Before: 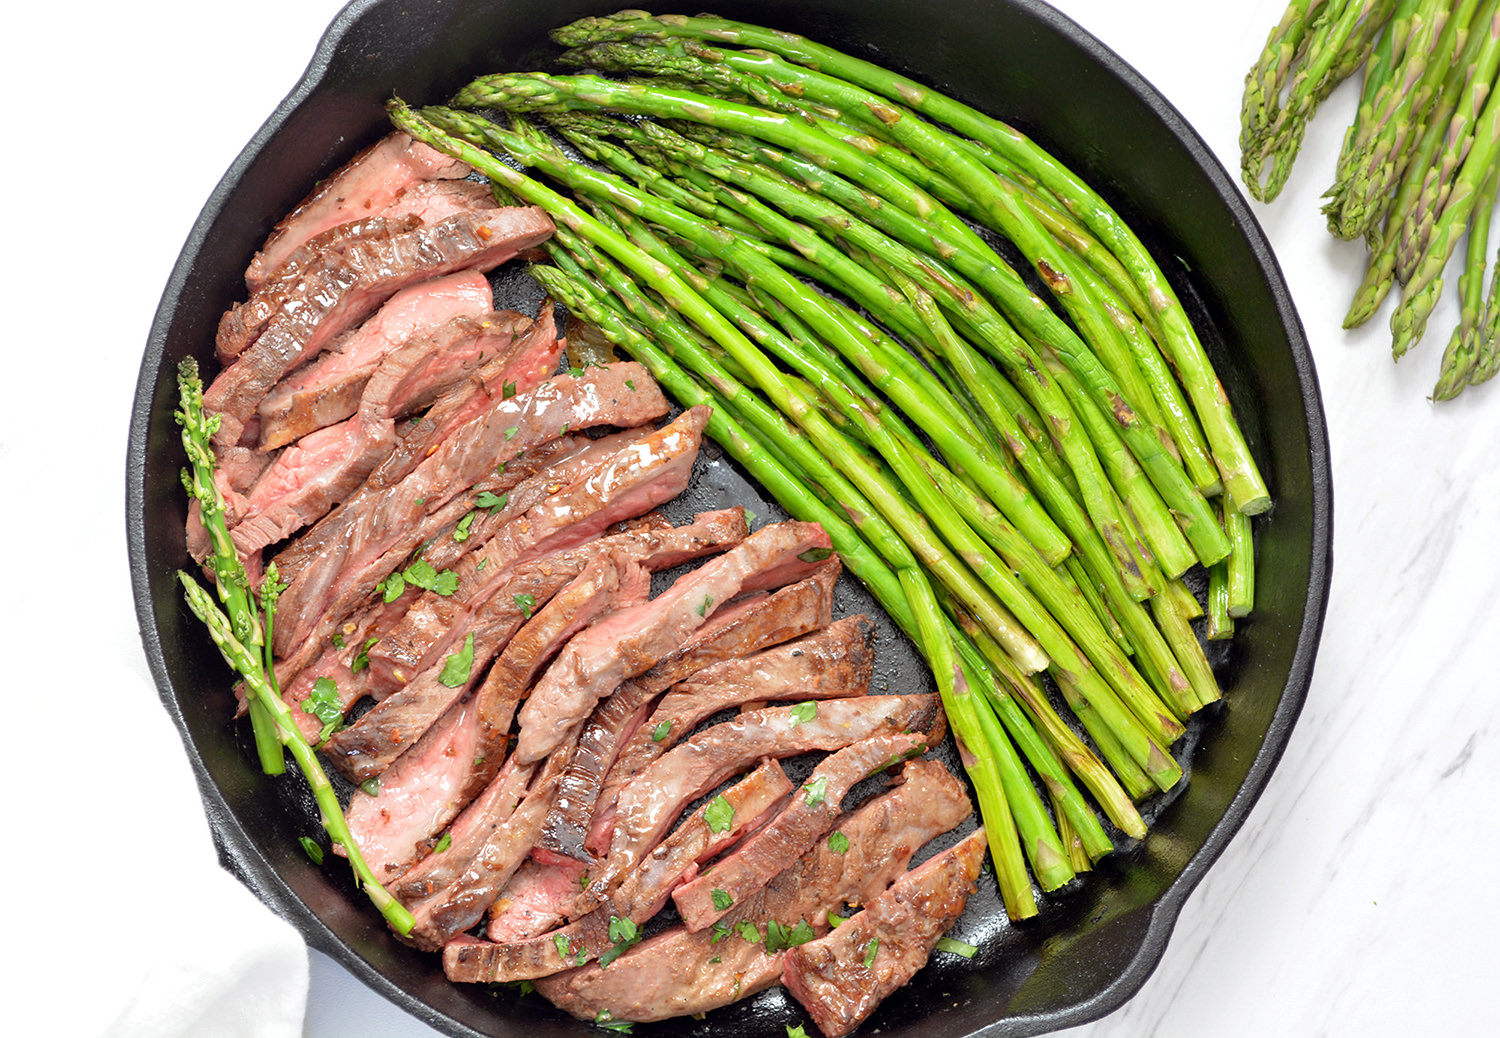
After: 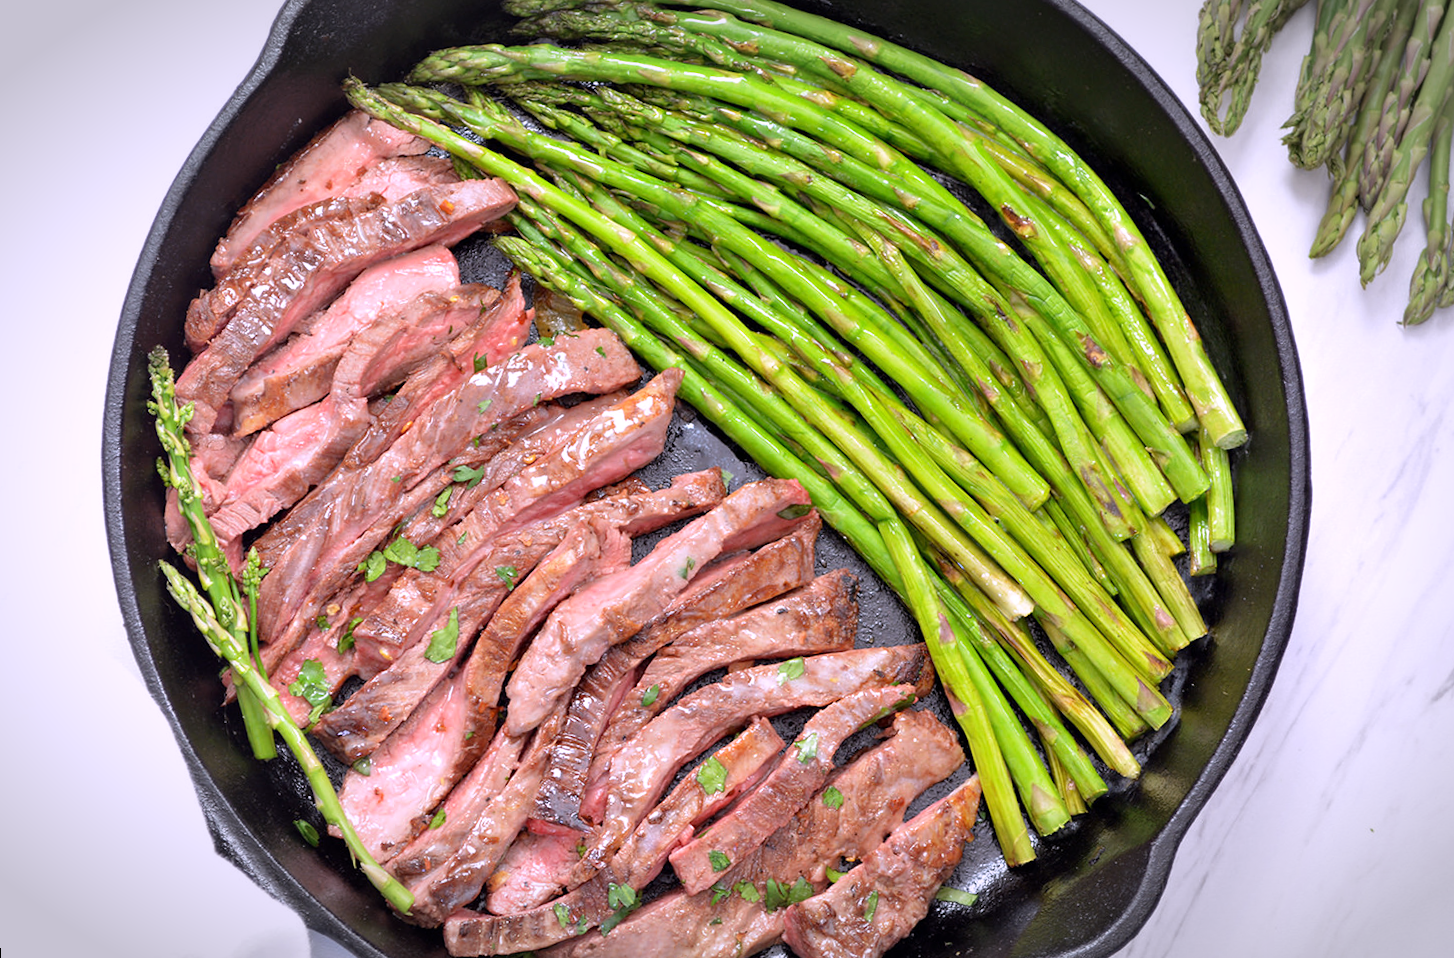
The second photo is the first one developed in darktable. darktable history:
rotate and perspective: rotation -3°, crop left 0.031, crop right 0.968, crop top 0.07, crop bottom 0.93
white balance: red 1.042, blue 1.17
vignetting: automatic ratio true
